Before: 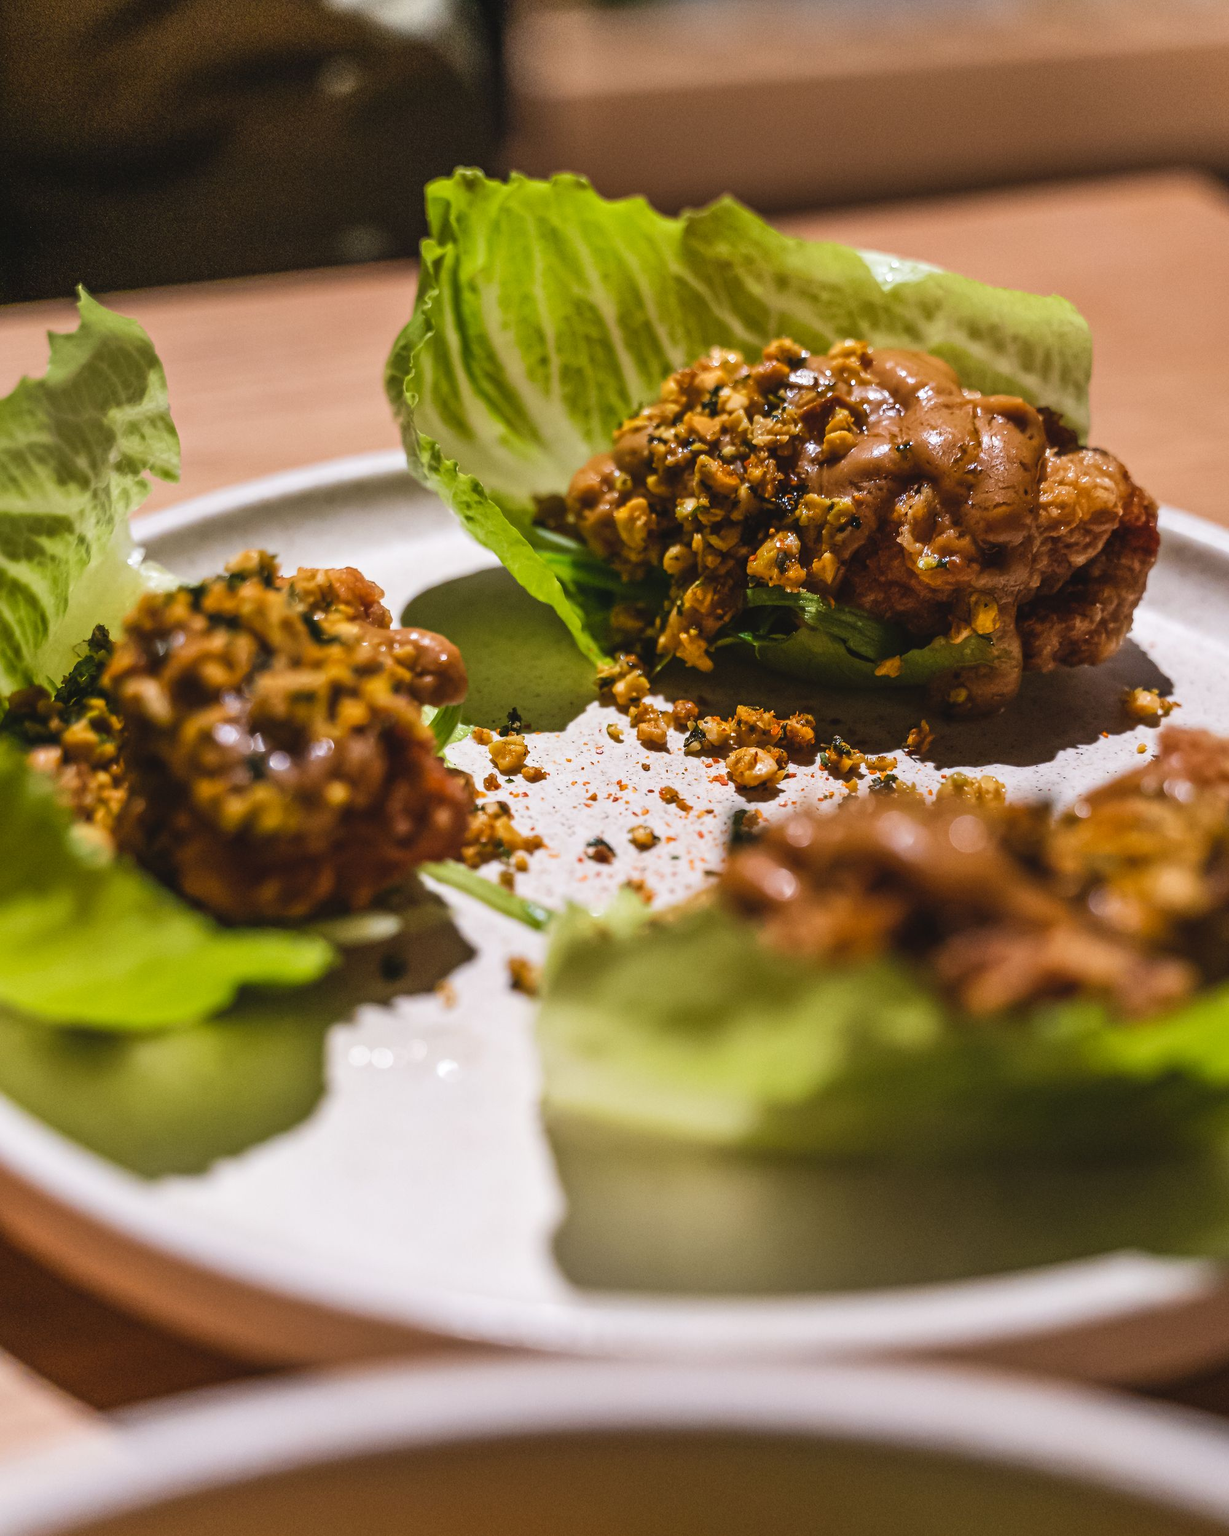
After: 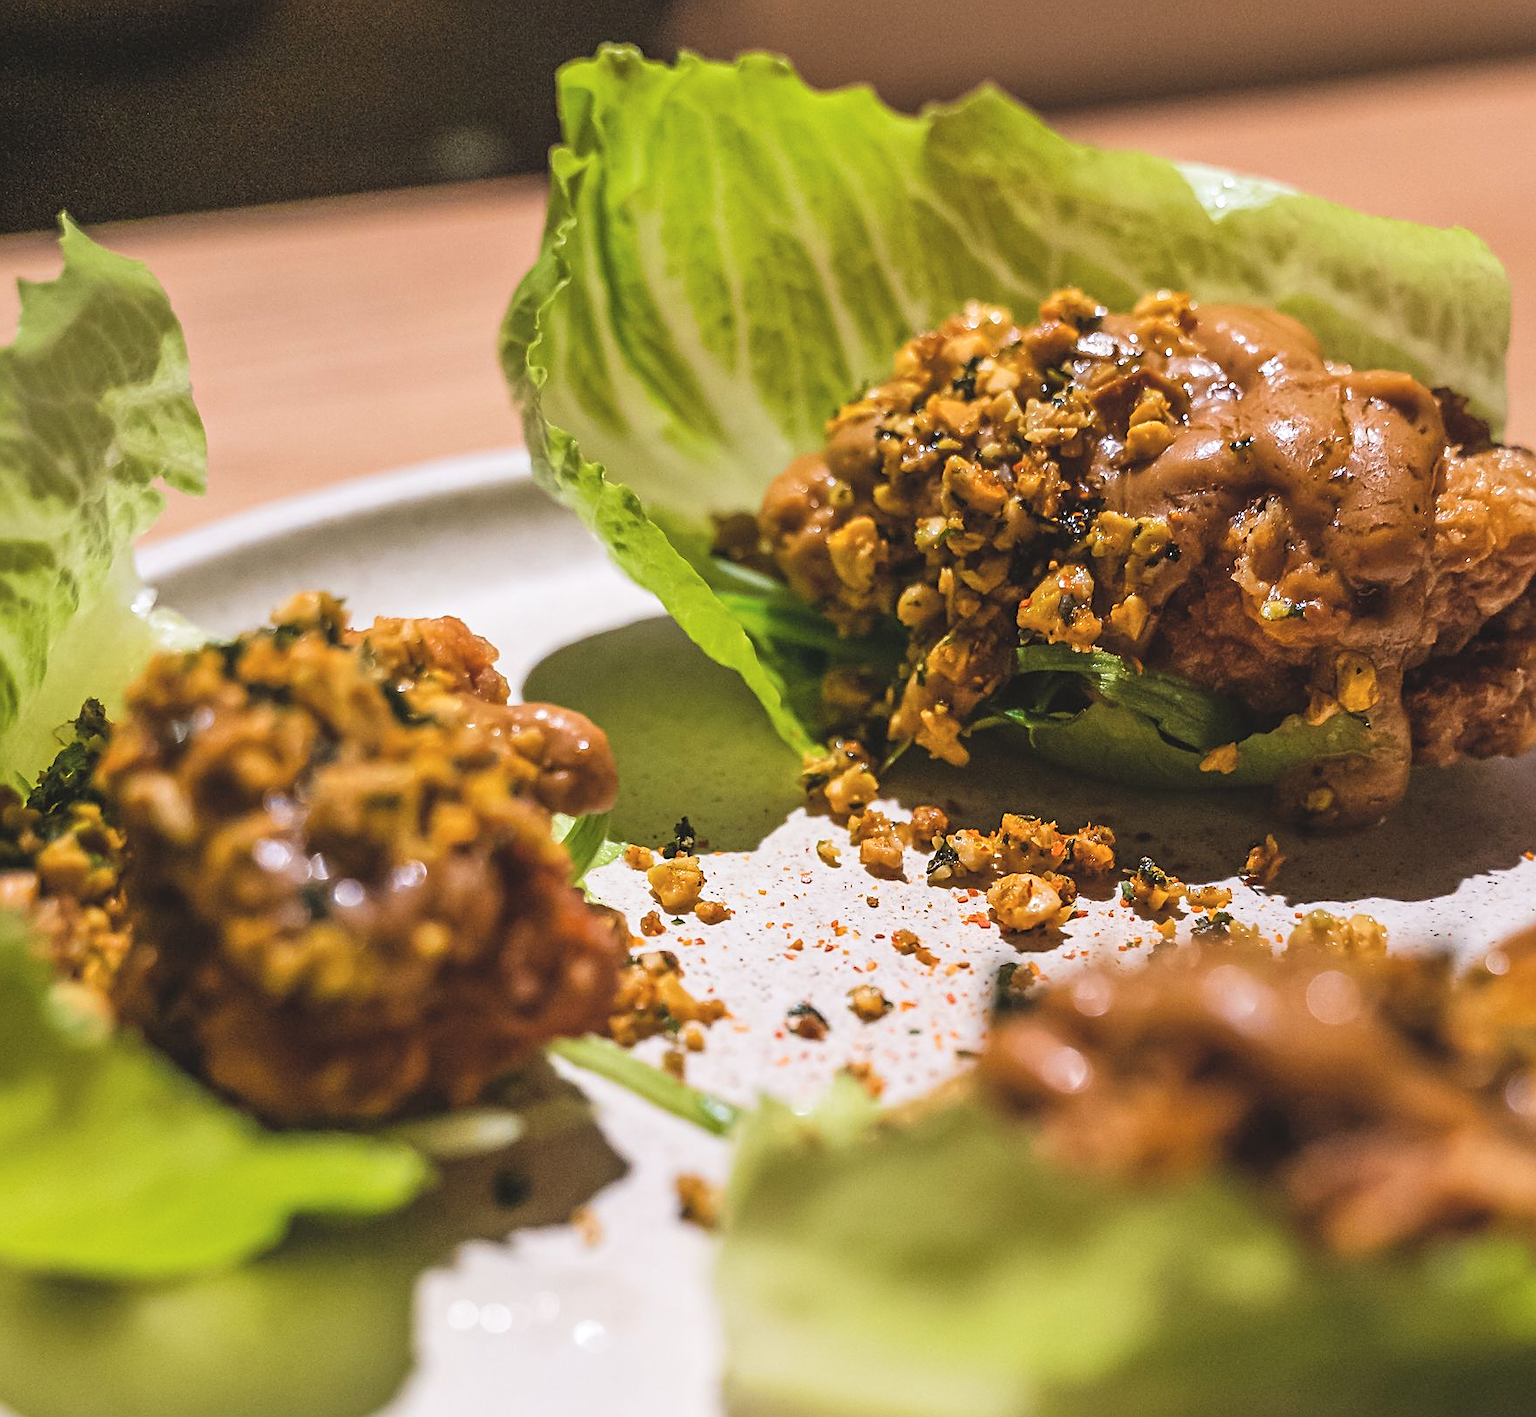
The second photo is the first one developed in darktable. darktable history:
crop: left 2.932%, top 8.901%, right 9.645%, bottom 26.567%
contrast brightness saturation: brightness 0.137
sharpen: on, module defaults
